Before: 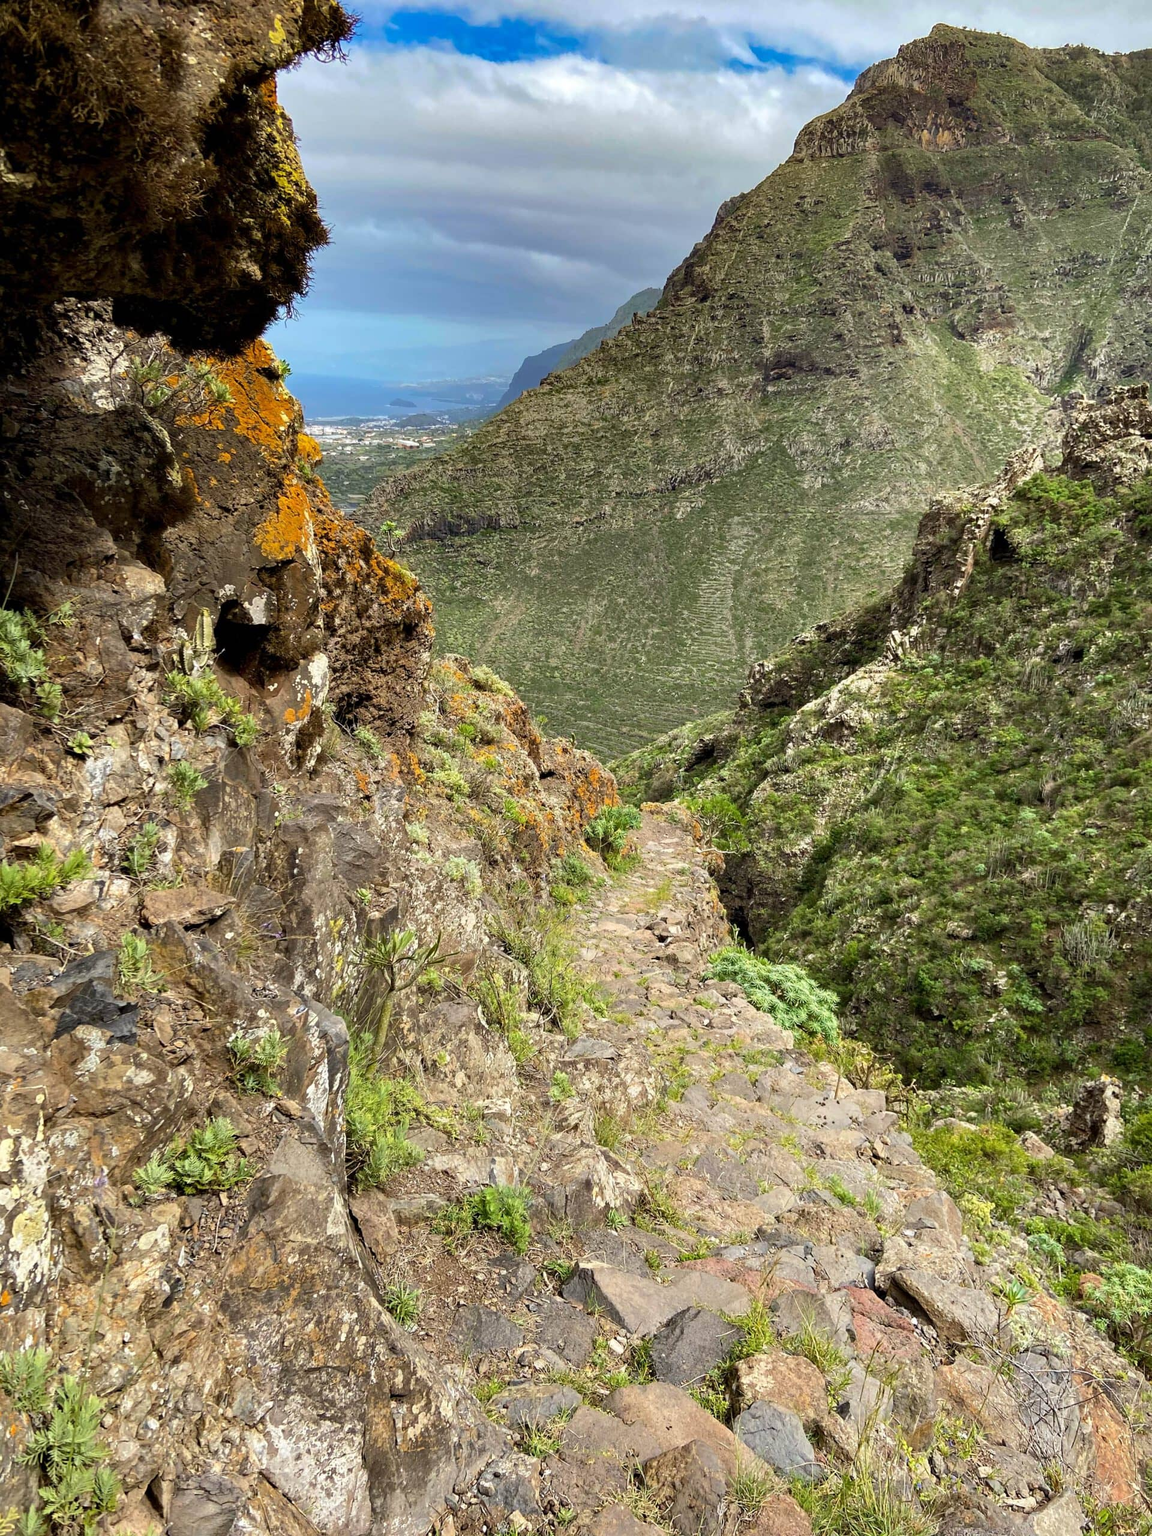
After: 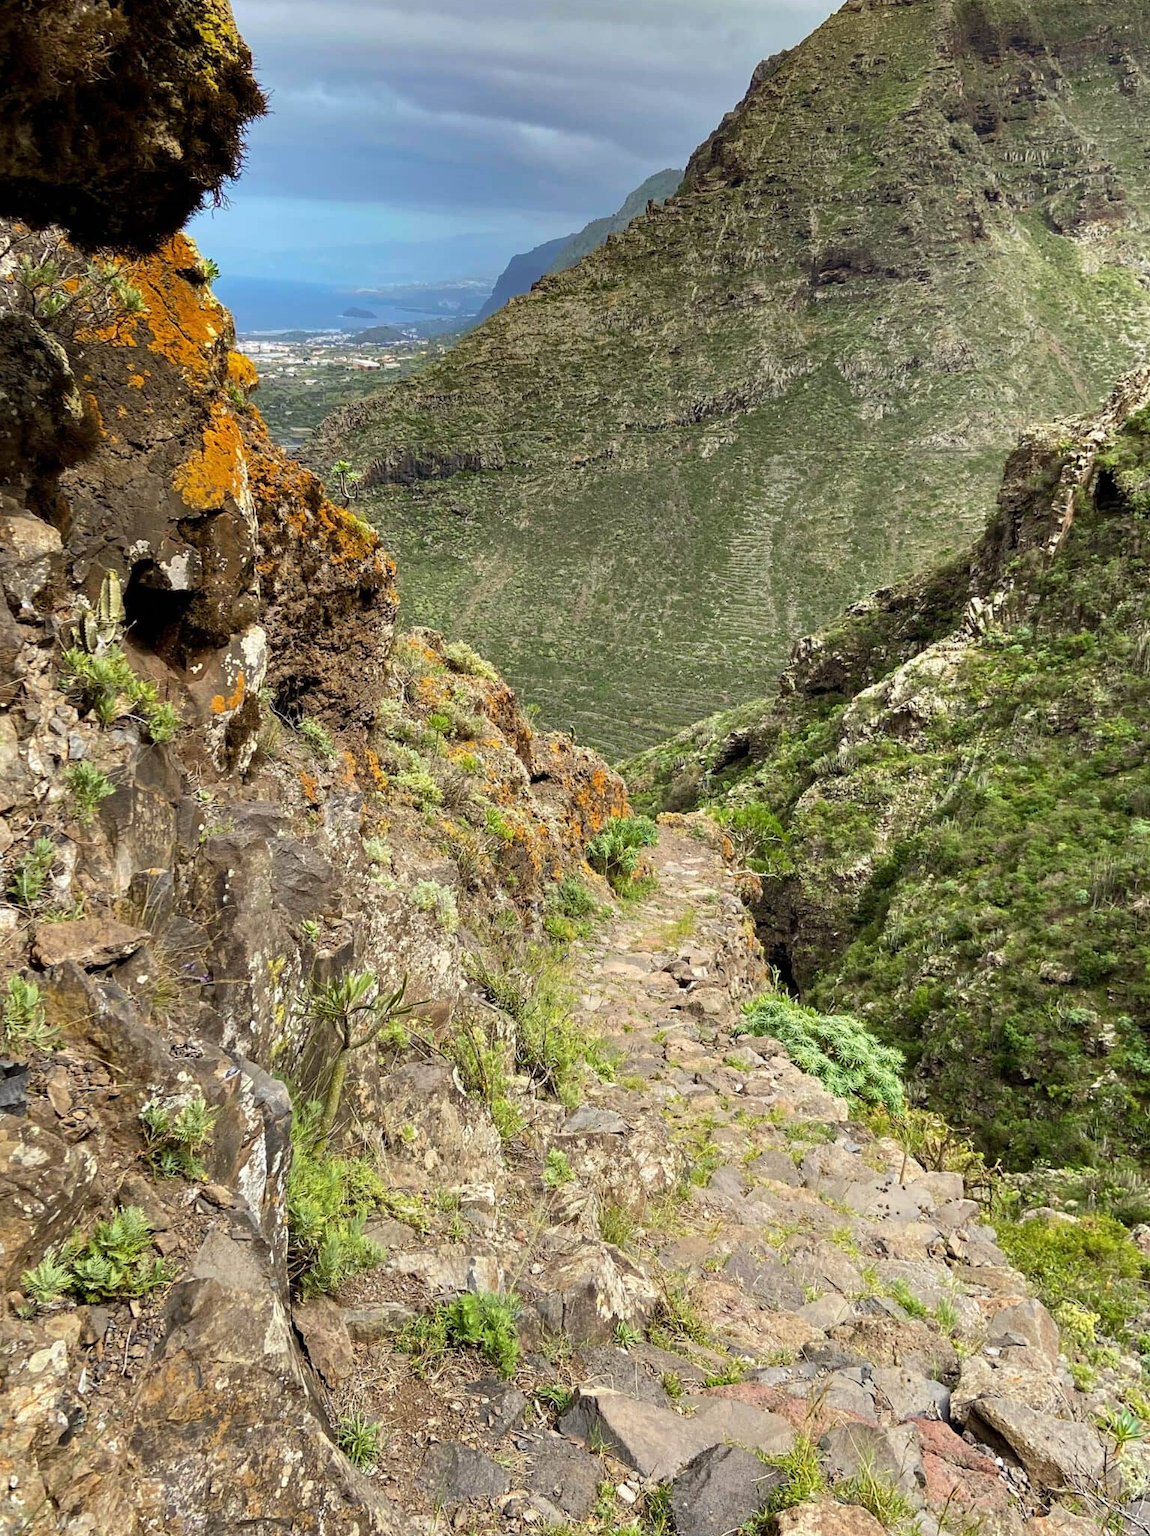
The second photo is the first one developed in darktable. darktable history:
crop and rotate: left 10.096%, top 9.973%, right 10.048%, bottom 10.077%
